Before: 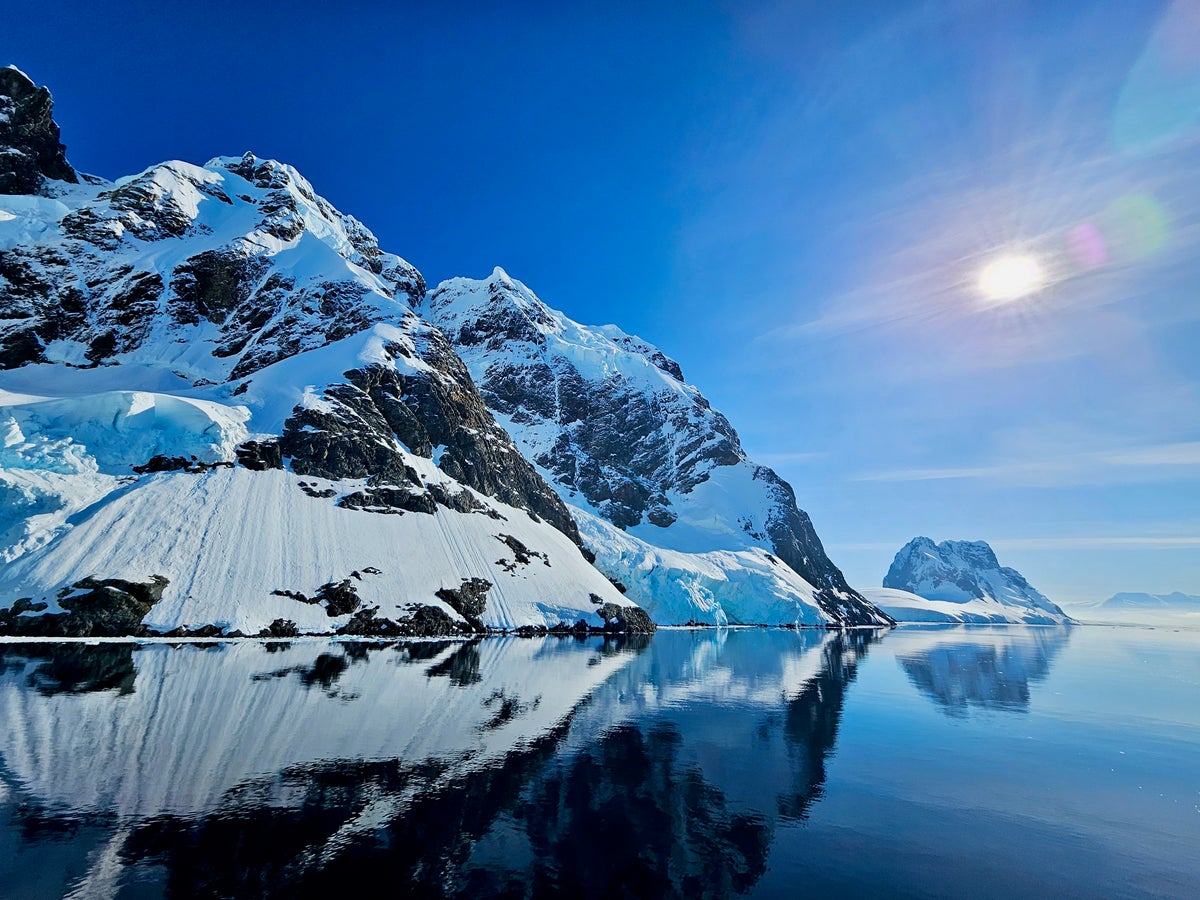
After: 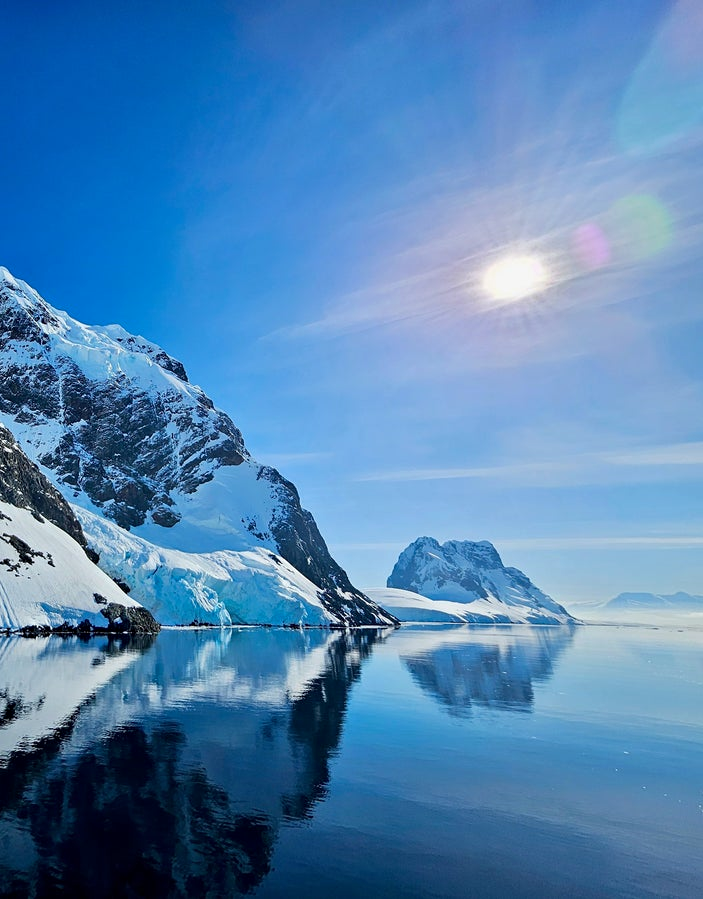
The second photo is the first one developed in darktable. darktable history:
crop: left 41.402%
rgb levels: preserve colors max RGB
contrast equalizer: octaves 7, y [[0.6 ×6], [0.55 ×6], [0 ×6], [0 ×6], [0 ×6]], mix 0.15
